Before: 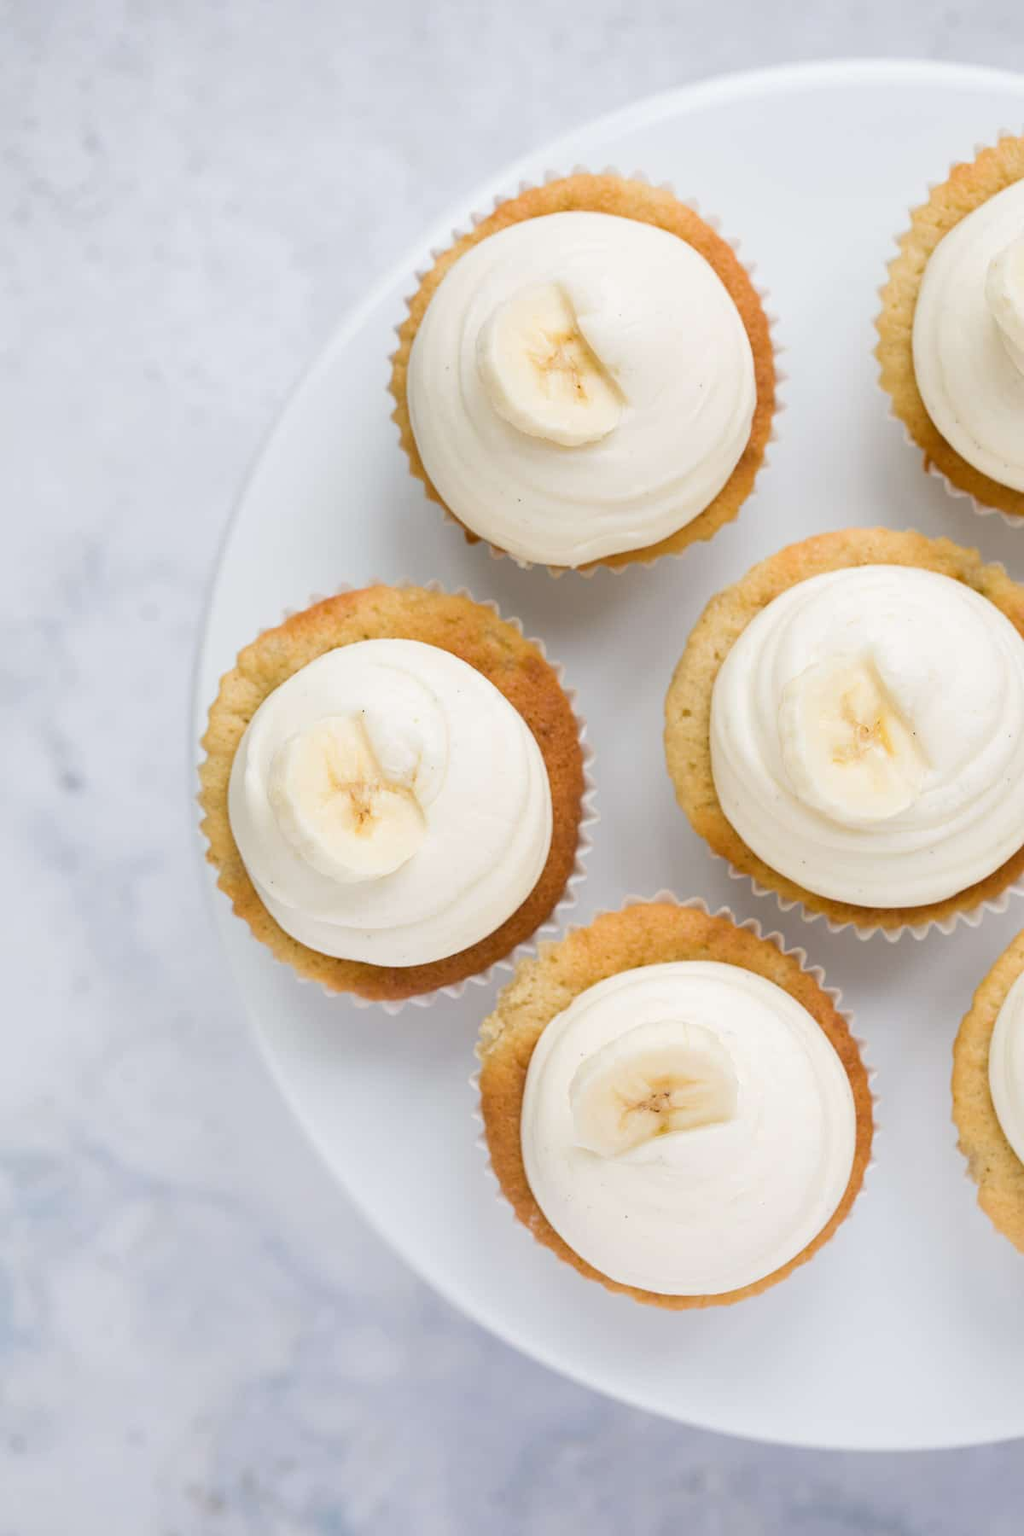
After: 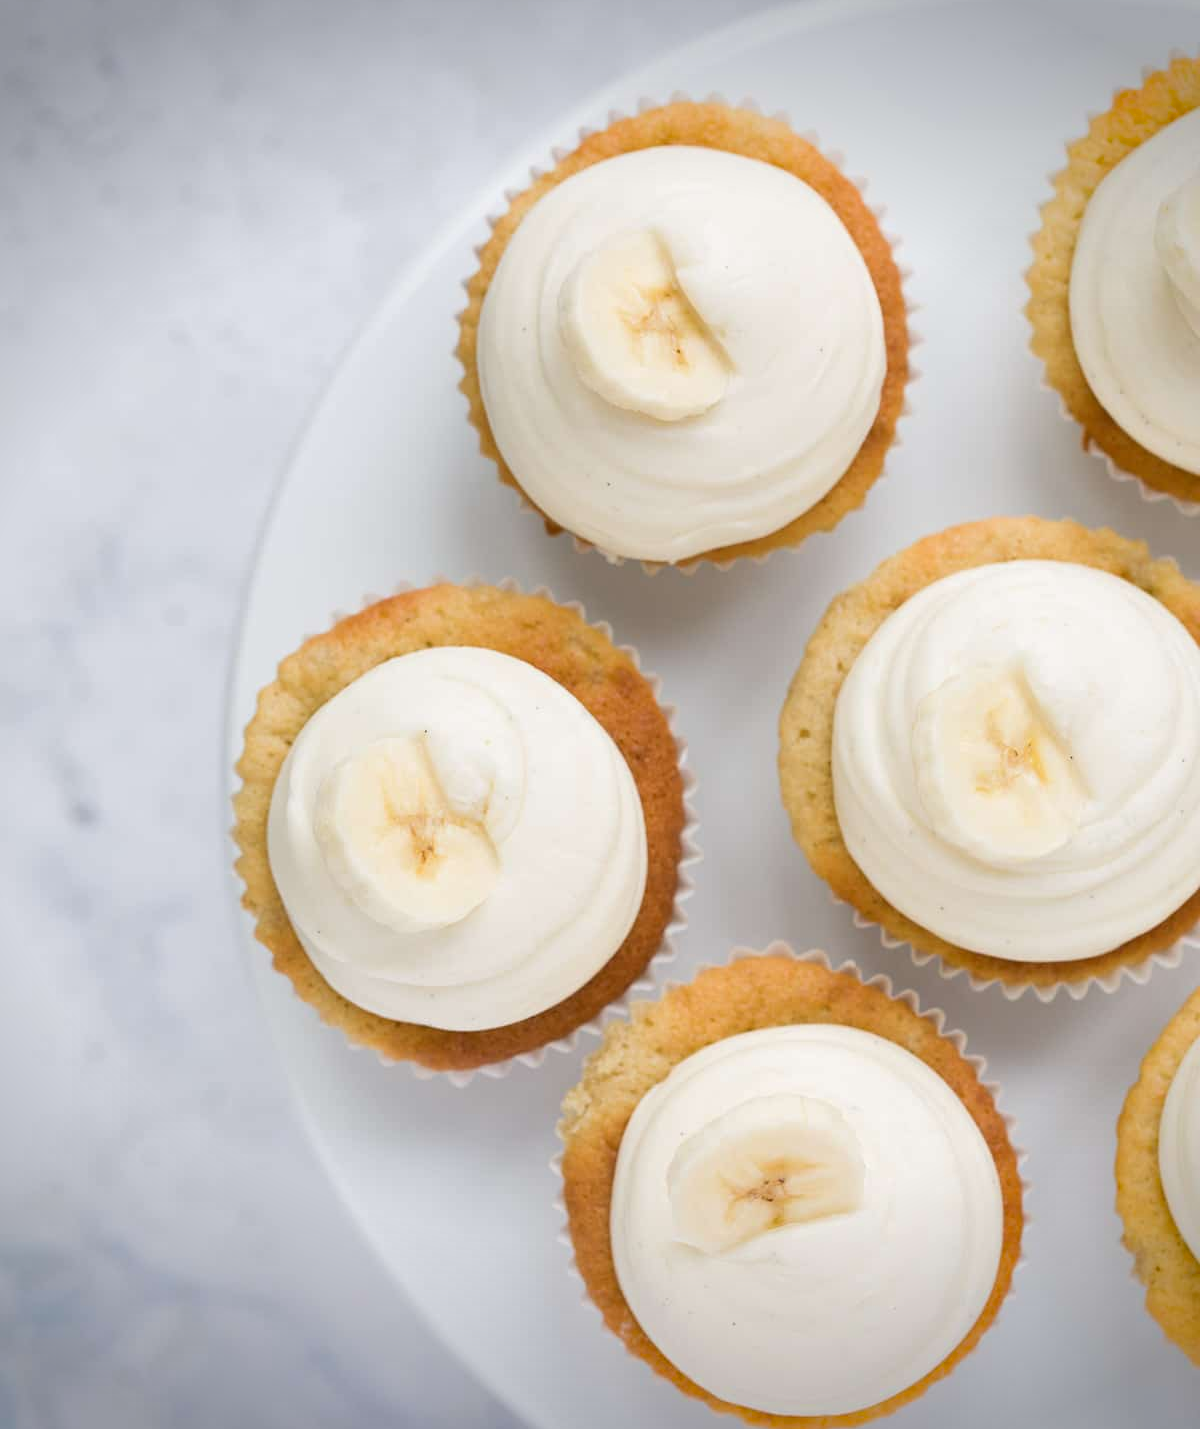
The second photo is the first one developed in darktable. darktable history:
crop and rotate: top 5.667%, bottom 14.937%
vignetting: fall-off start 88.53%, fall-off radius 44.2%, saturation 0.376, width/height ratio 1.161
